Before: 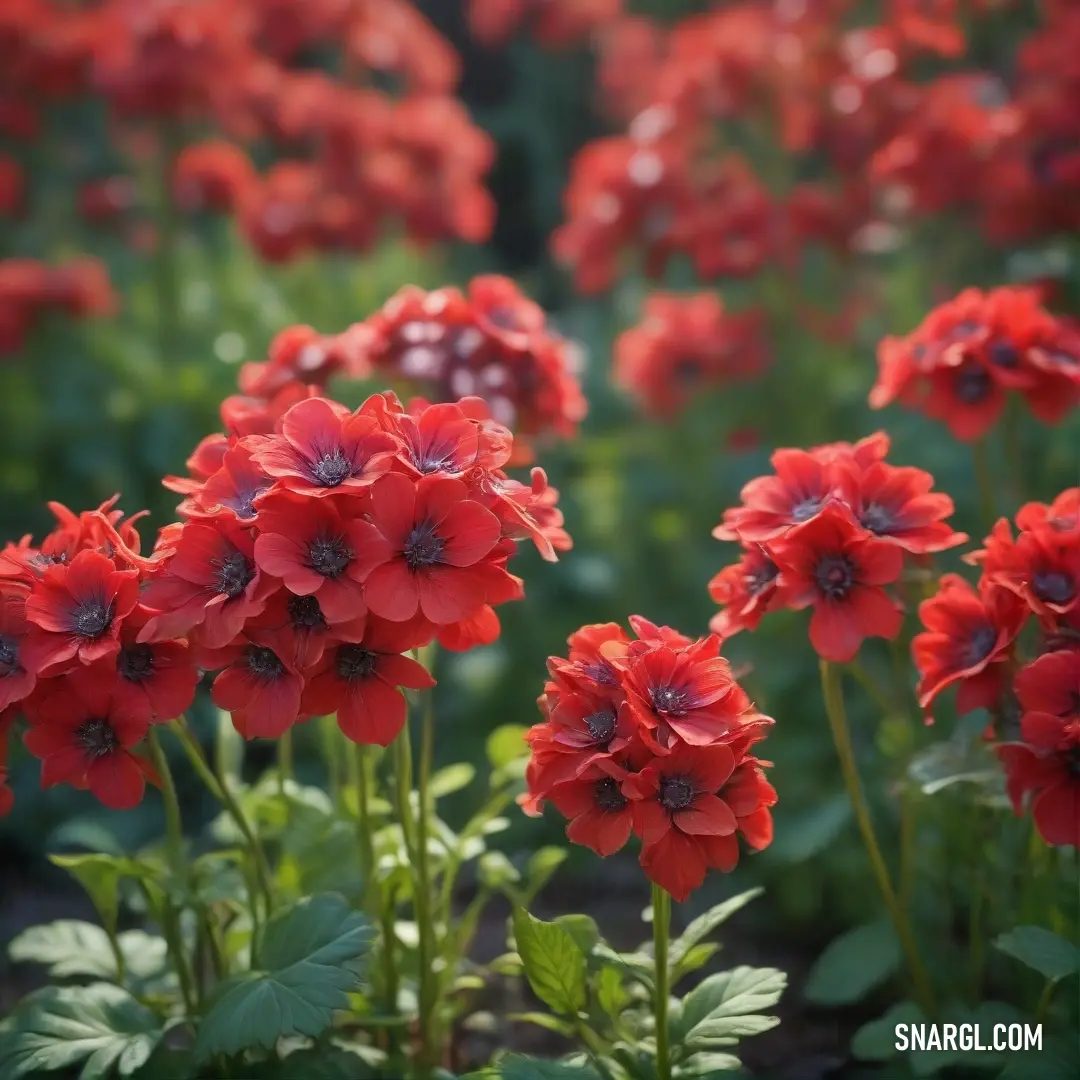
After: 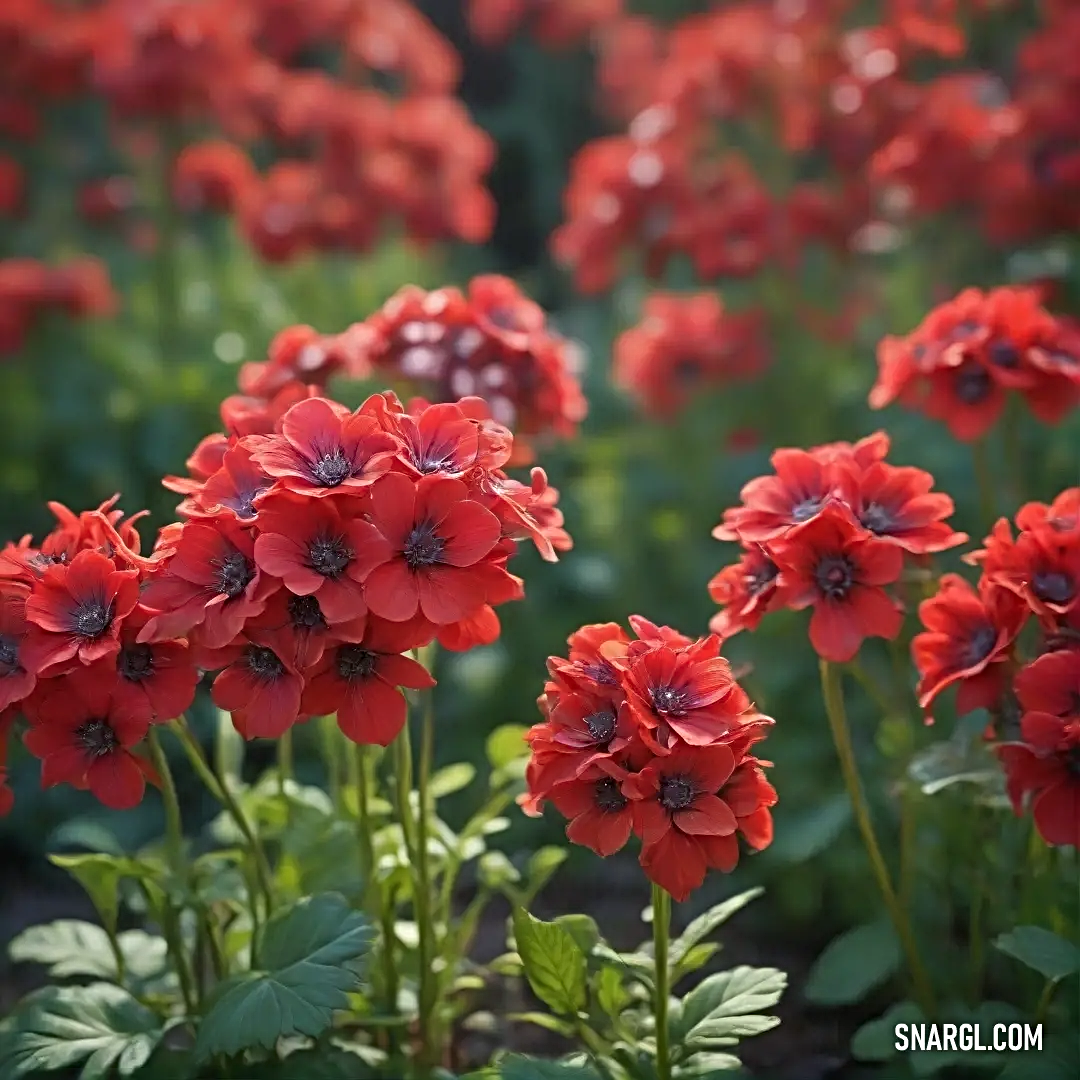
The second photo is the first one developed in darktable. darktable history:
sharpen: radius 4.836
